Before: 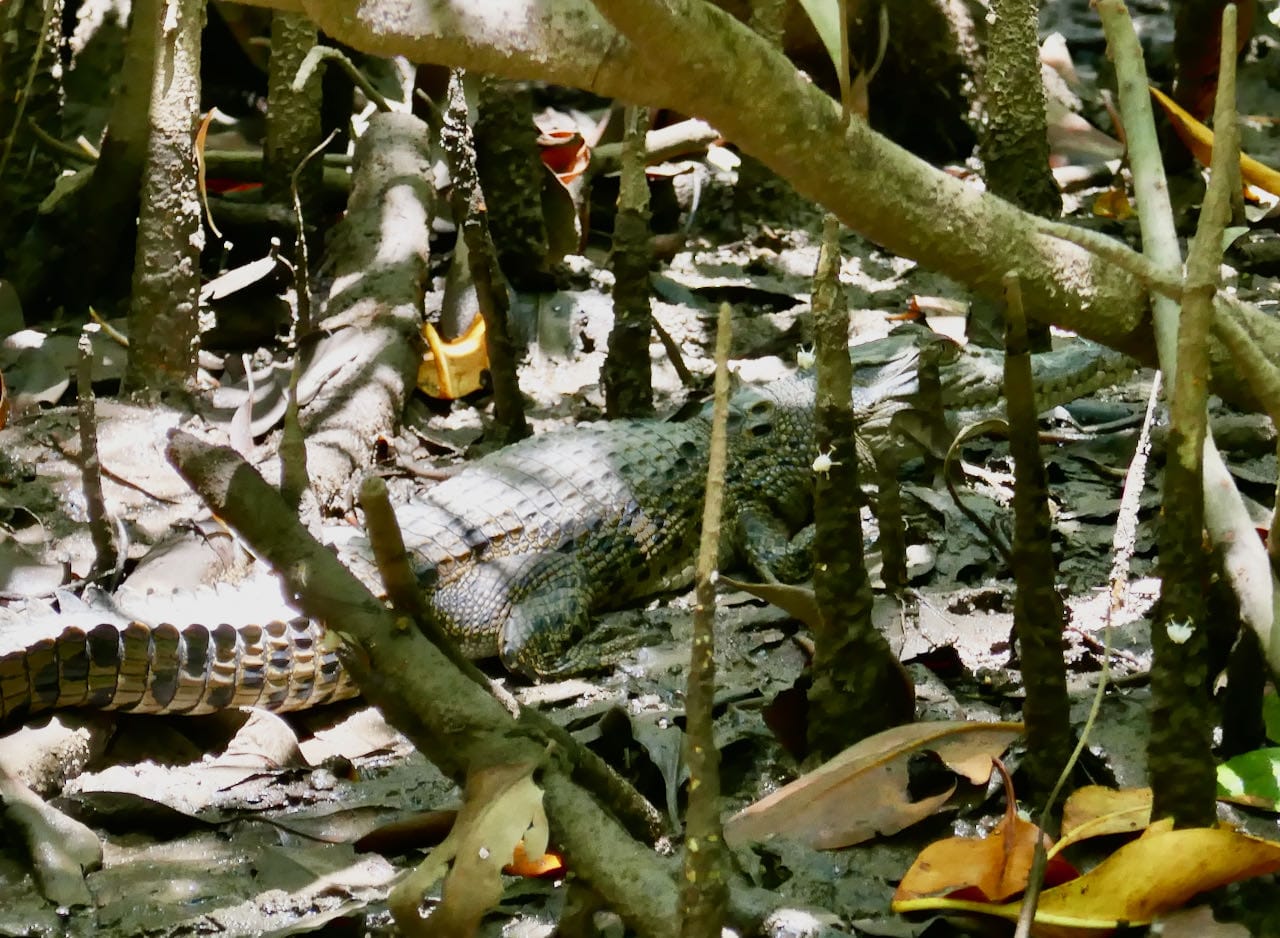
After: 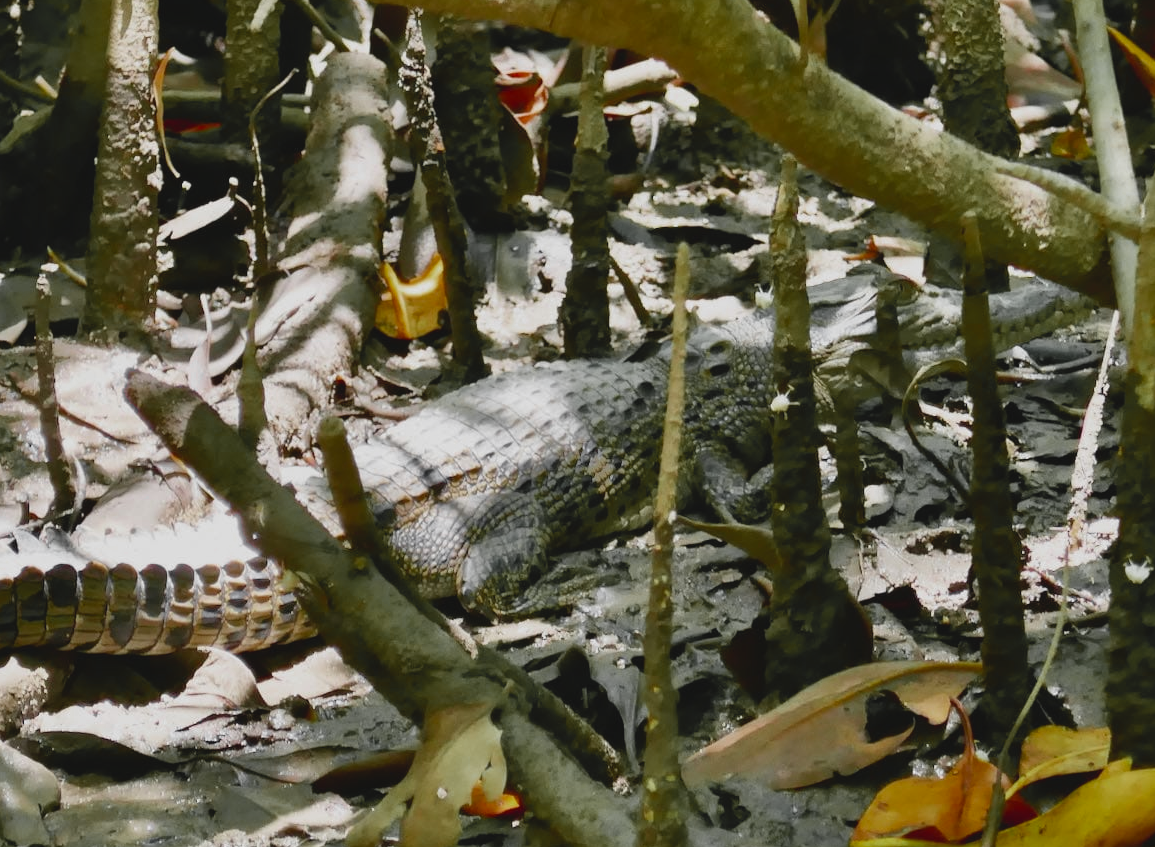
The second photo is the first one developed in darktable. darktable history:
color zones: curves: ch0 [(0.004, 0.388) (0.125, 0.392) (0.25, 0.404) (0.375, 0.5) (0.5, 0.5) (0.625, 0.5) (0.75, 0.5) (0.875, 0.5)]; ch1 [(0, 0.5) (0.125, 0.5) (0.25, 0.5) (0.375, 0.124) (0.524, 0.124) (0.645, 0.128) (0.789, 0.132) (0.914, 0.096) (0.998, 0.068)]
contrast brightness saturation: contrast -0.11
crop: left 3.305%, top 6.436%, right 6.389%, bottom 3.258%
